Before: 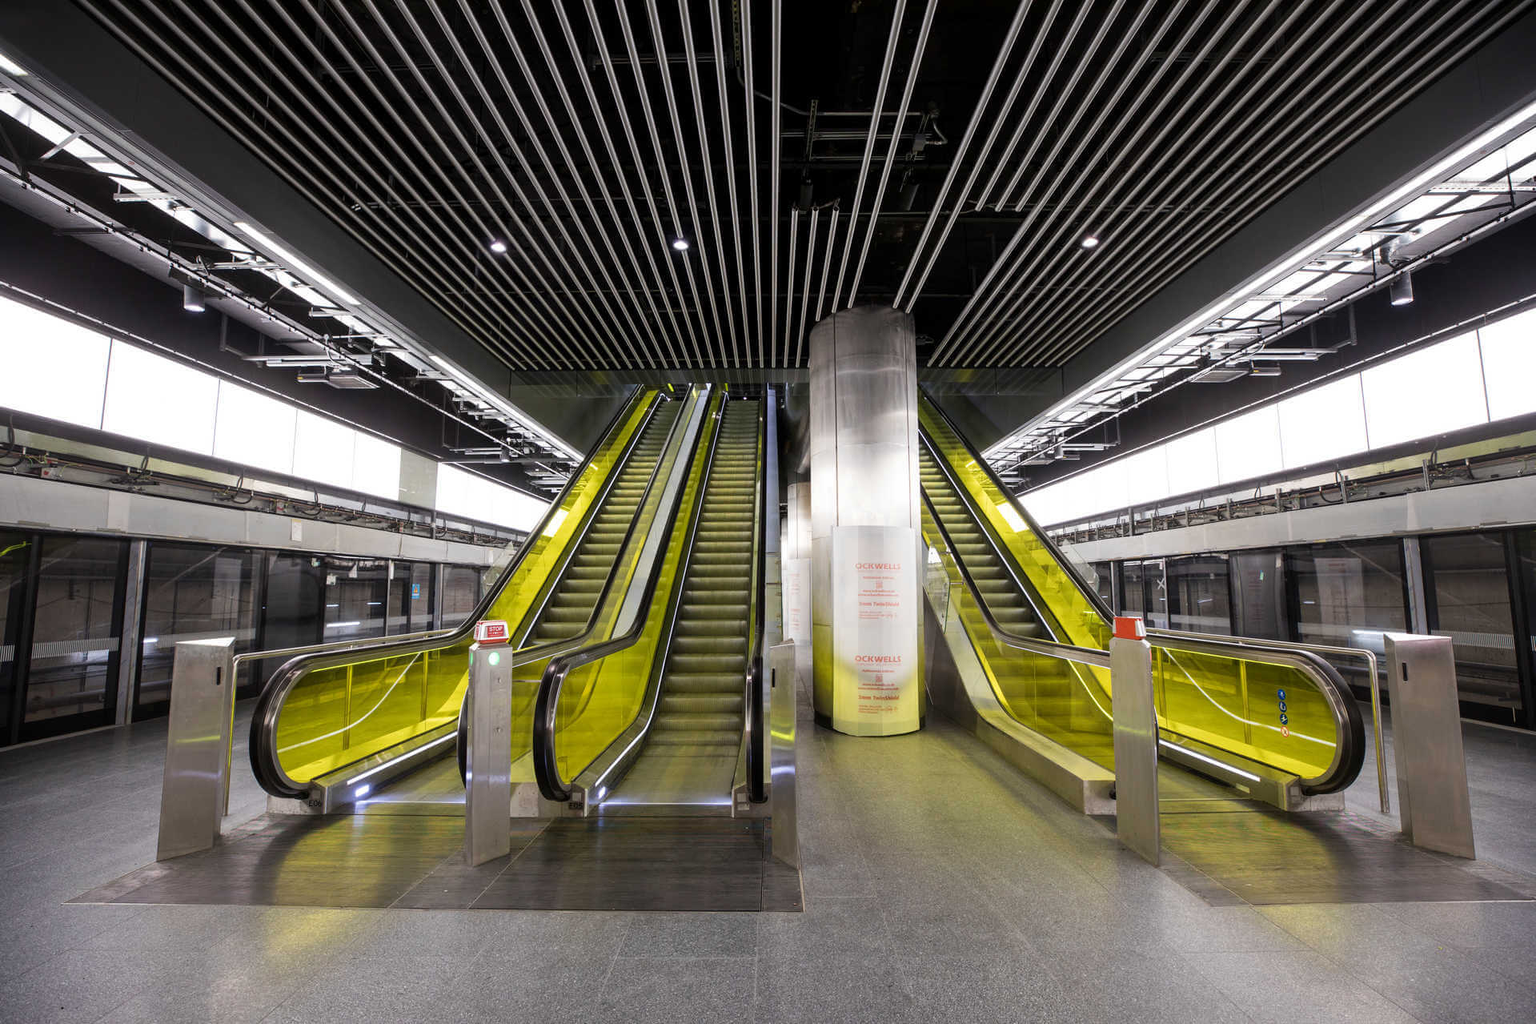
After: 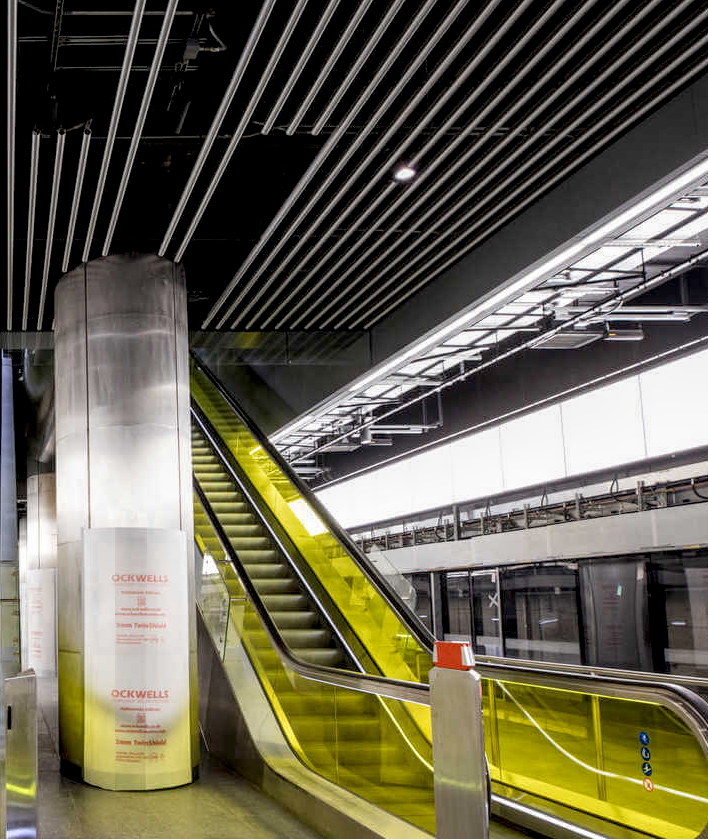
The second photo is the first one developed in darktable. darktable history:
crop and rotate: left 49.936%, top 10.094%, right 13.136%, bottom 24.256%
local contrast: on, module defaults
exposure: black level correction 0.009, compensate highlight preservation false
